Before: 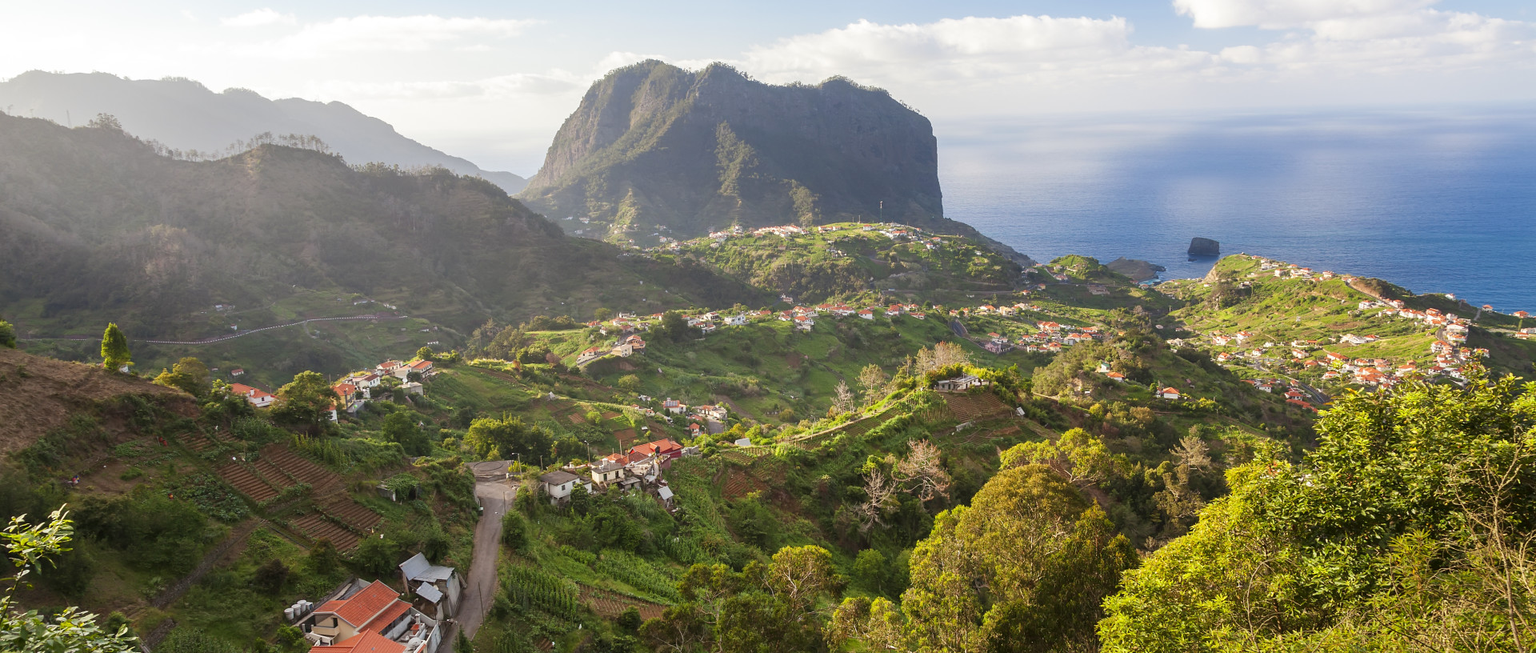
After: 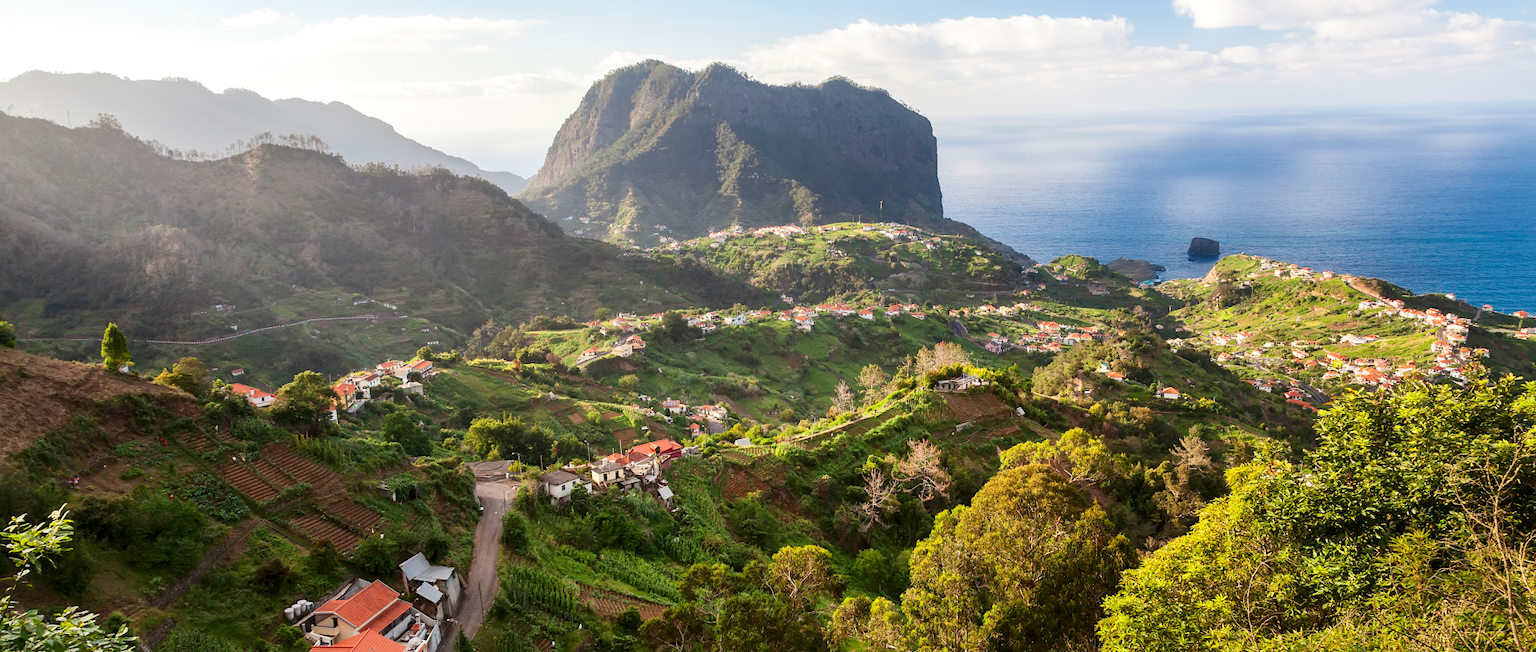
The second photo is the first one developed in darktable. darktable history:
contrast brightness saturation: contrast 0.143
local contrast: mode bilateral grid, contrast 19, coarseness 50, detail 119%, midtone range 0.2
